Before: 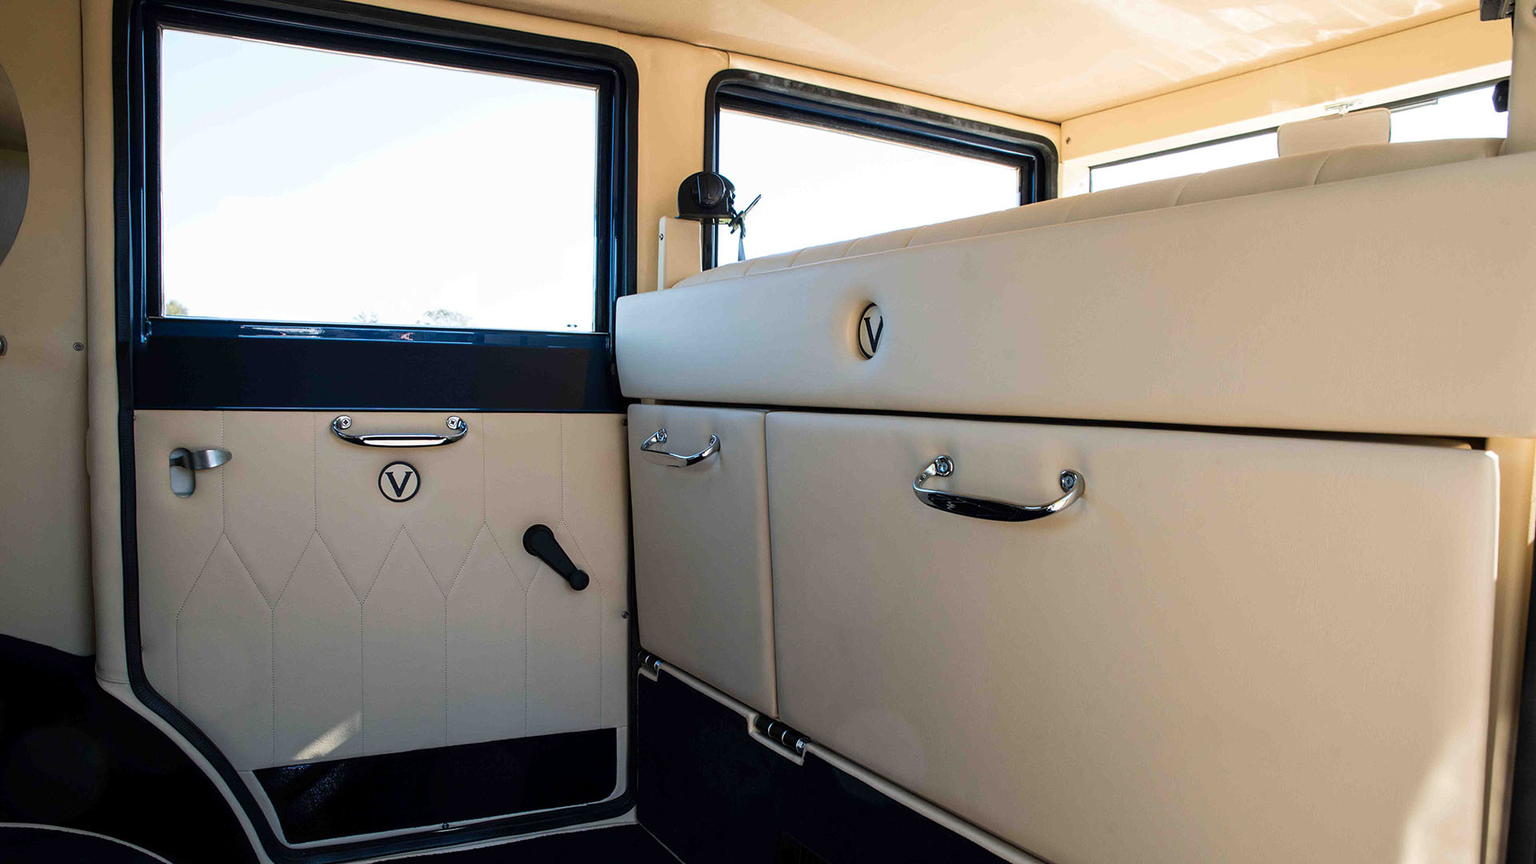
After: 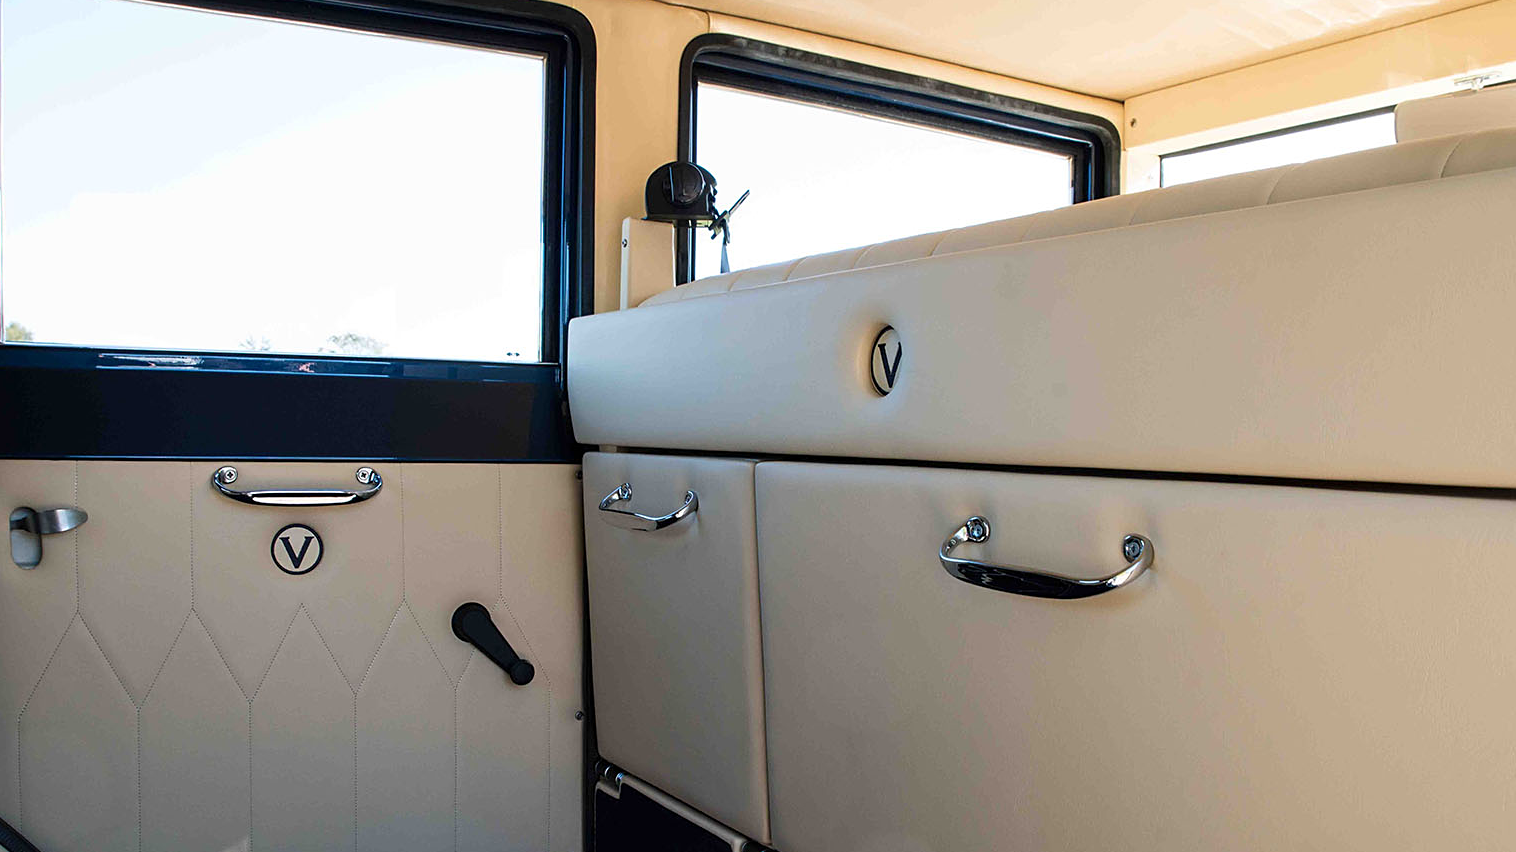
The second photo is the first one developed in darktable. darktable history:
sharpen: amount 0.211
crop and rotate: left 10.567%, top 4.988%, right 10.447%, bottom 16.042%
